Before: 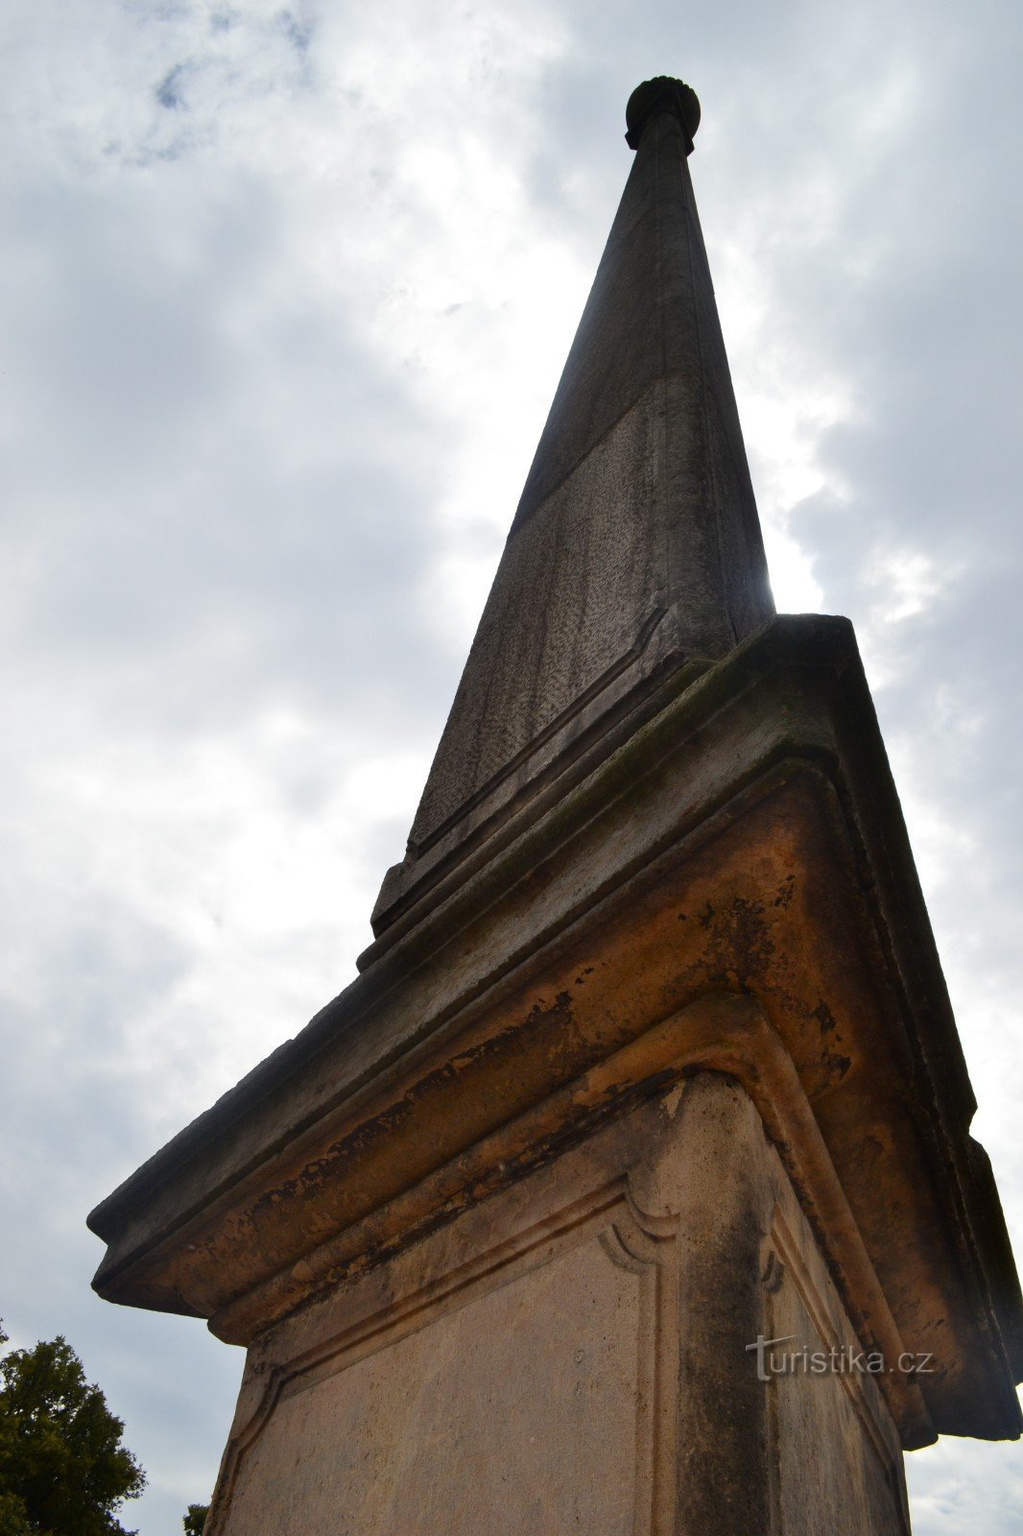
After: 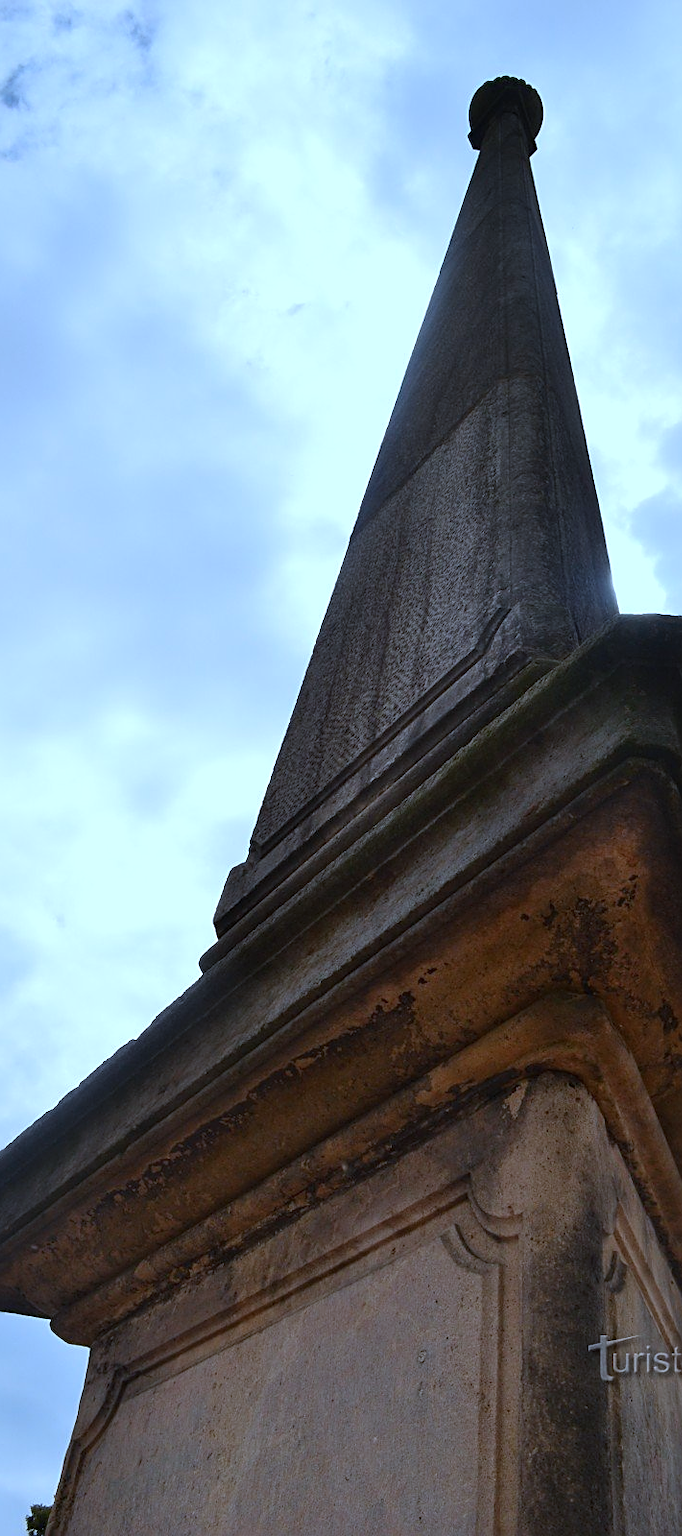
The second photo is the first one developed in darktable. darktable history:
crop and rotate: left 15.446%, right 17.836%
color correction: highlights a* -2.24, highlights b* -18.1
white balance: red 0.931, blue 1.11
sharpen: on, module defaults
